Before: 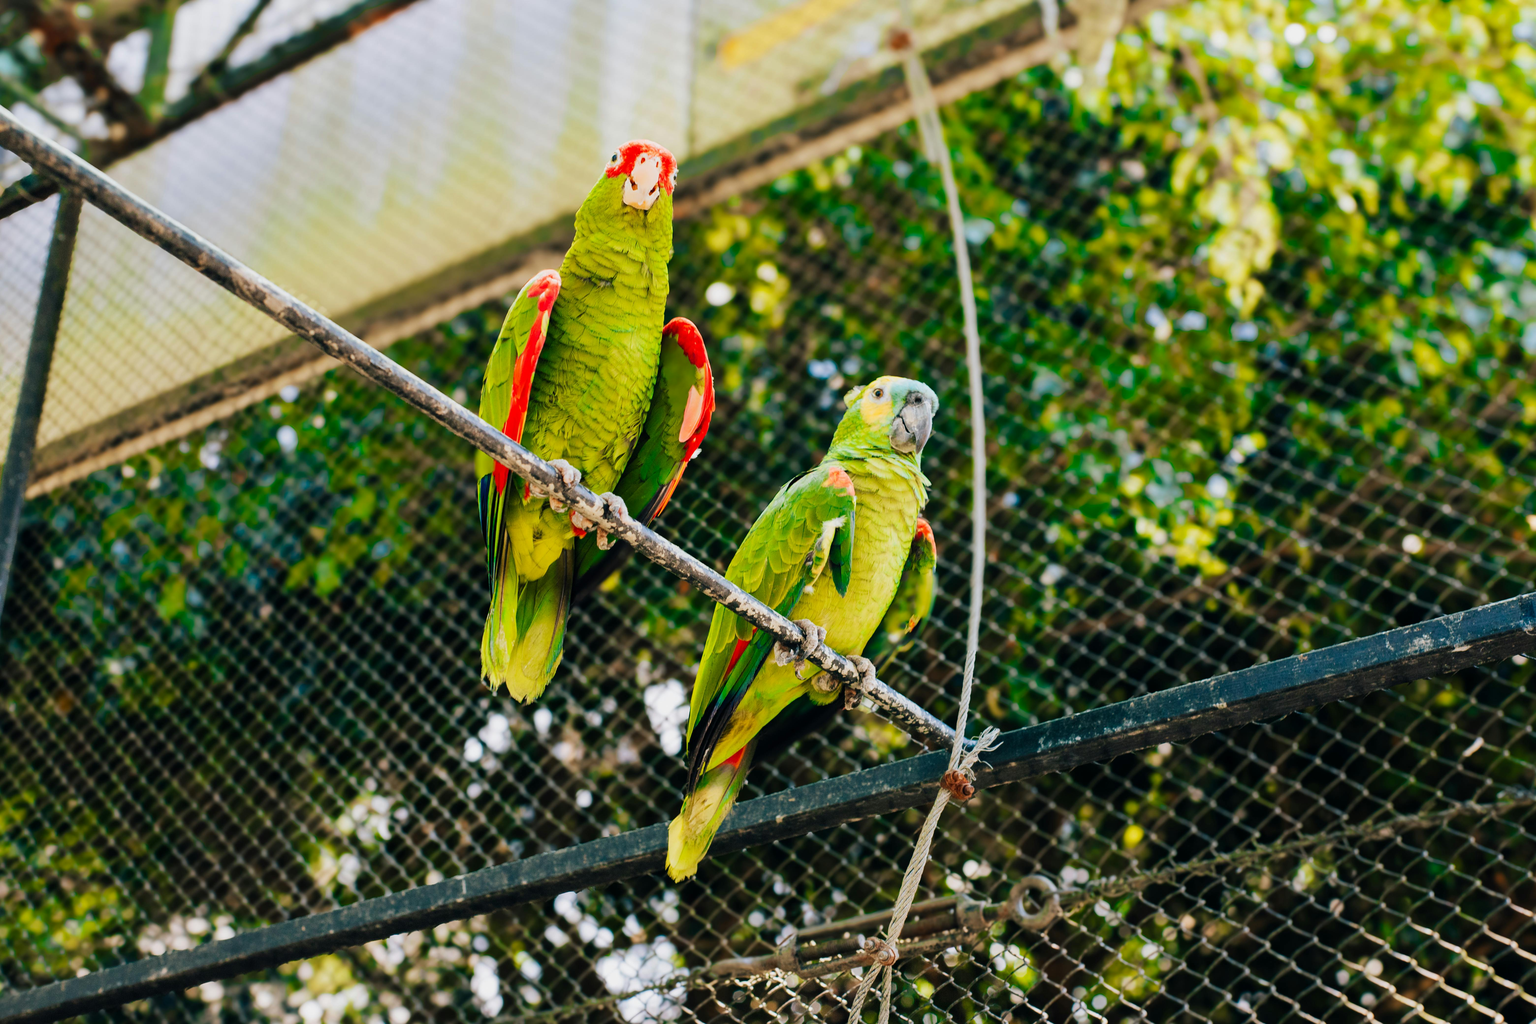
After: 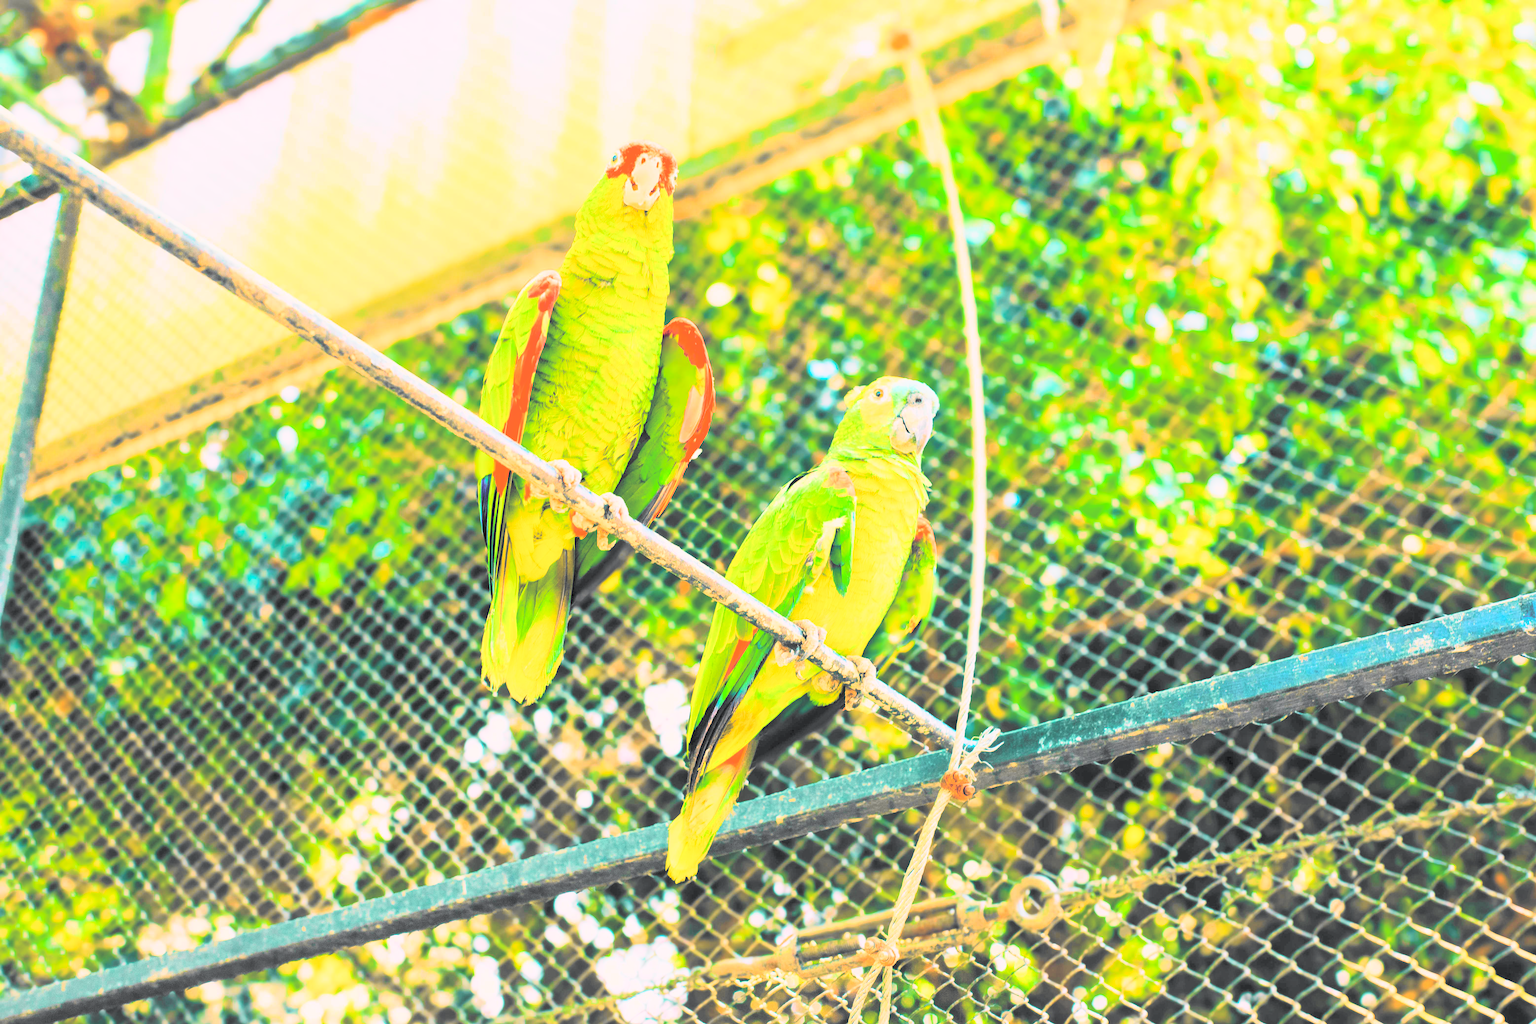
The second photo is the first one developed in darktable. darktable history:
base curve: curves: ch0 [(0, 0) (0.028, 0.03) (0.121, 0.232) (0.46, 0.748) (0.859, 0.968) (1, 1)], preserve colors average RGB
contrast brightness saturation: brightness 0.992
tone curve: curves: ch0 [(0, 0) (0.071, 0.047) (0.266, 0.26) (0.491, 0.552) (0.753, 0.818) (1, 0.983)]; ch1 [(0, 0) (0.346, 0.307) (0.408, 0.369) (0.463, 0.443) (0.482, 0.493) (0.502, 0.5) (0.517, 0.518) (0.55, 0.573) (0.597, 0.641) (0.651, 0.709) (1, 1)]; ch2 [(0, 0) (0.346, 0.34) (0.434, 0.46) (0.485, 0.494) (0.5, 0.494) (0.517, 0.506) (0.535, 0.545) (0.583, 0.634) (0.625, 0.686) (1, 1)], color space Lab, independent channels
color balance rgb: power › hue 74.06°, highlights gain › chroma 3.06%, highlights gain › hue 54.65°, perceptual saturation grading › global saturation 20%, perceptual saturation grading › highlights -50.12%, perceptual saturation grading › shadows 30.193%, perceptual brilliance grading › global brilliance 2.793%, perceptual brilliance grading › highlights -2.271%, perceptual brilliance grading › shadows 3.244%, global vibrance 20.851%
